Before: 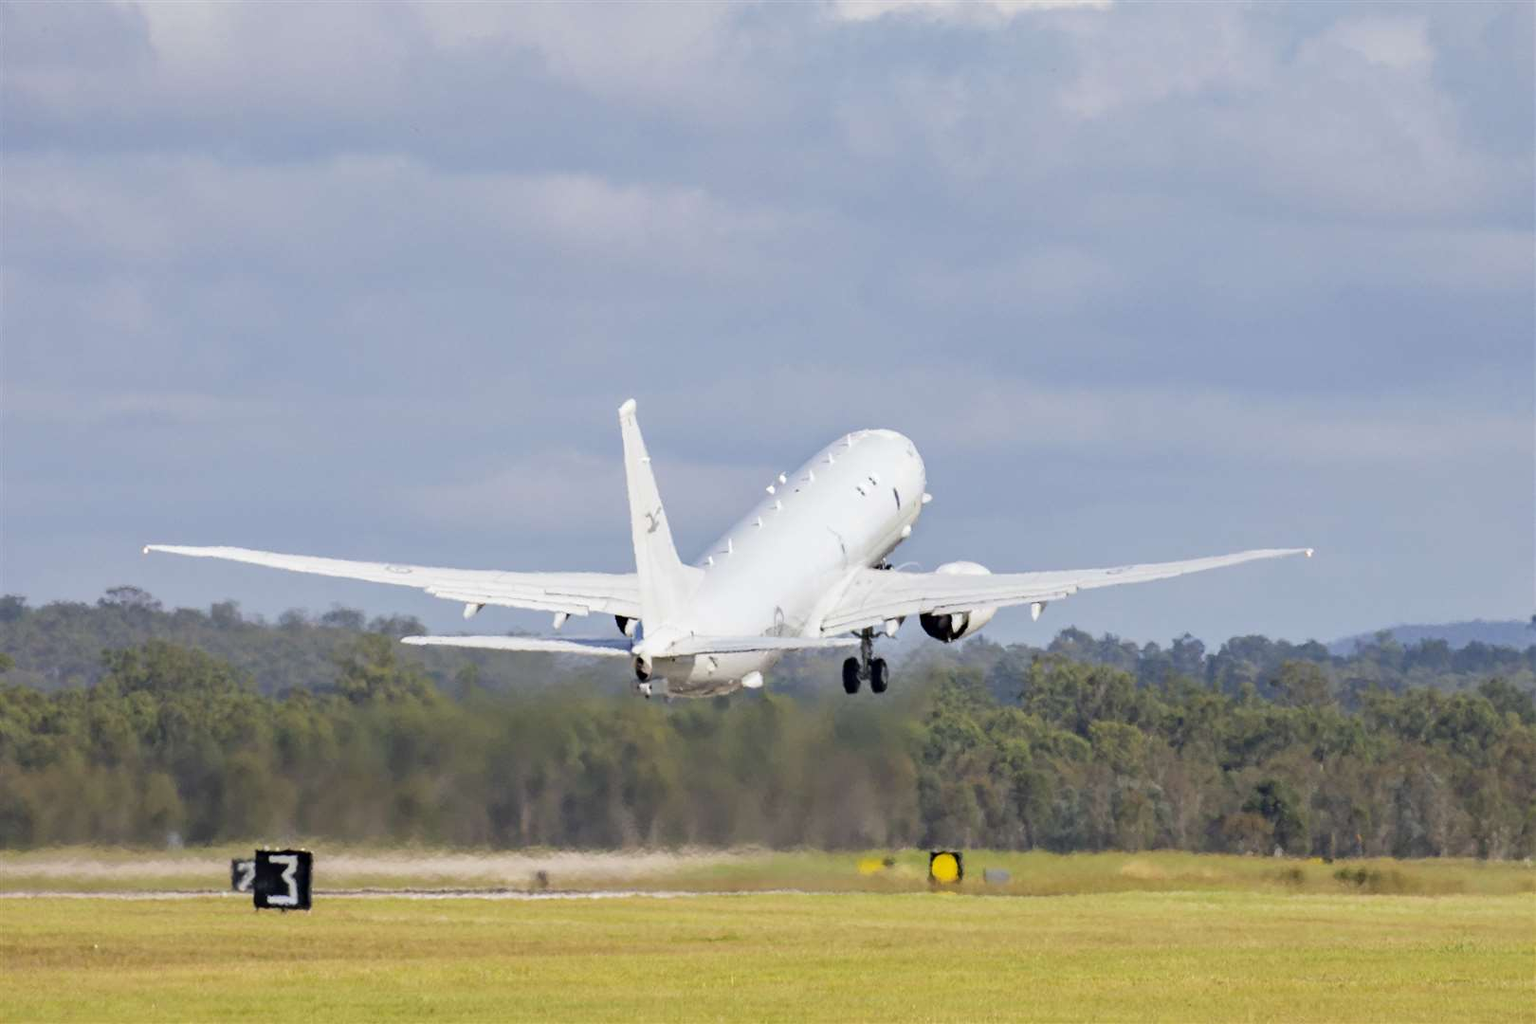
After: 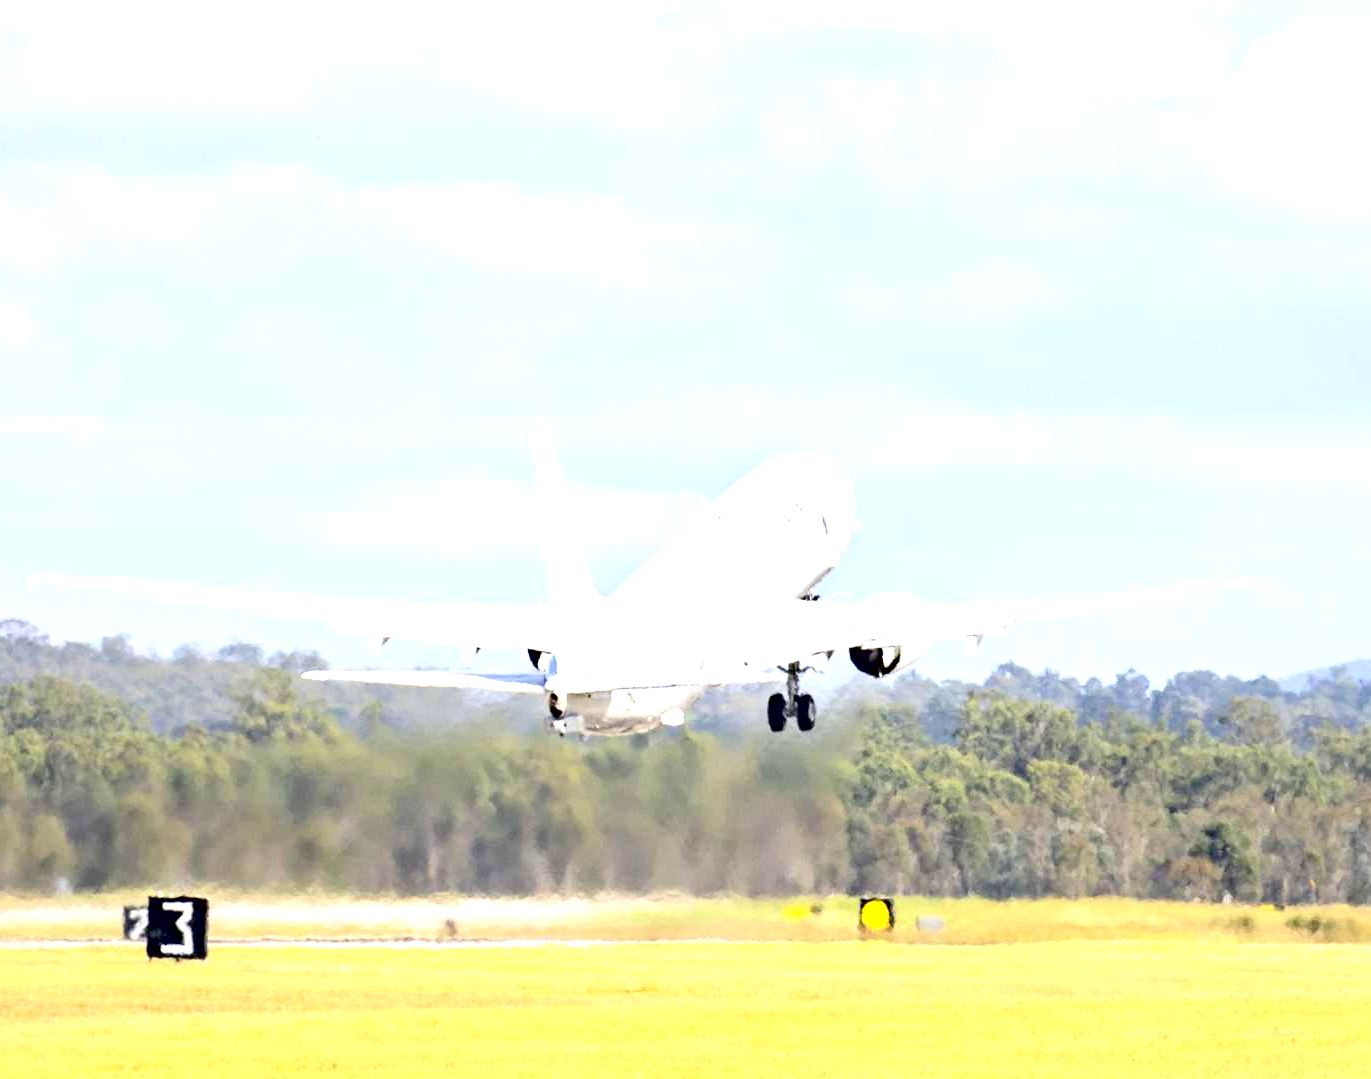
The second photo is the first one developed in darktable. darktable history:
crop: left 7.495%, right 7.861%
exposure: black level correction 0.009, exposure 1.414 EV, compensate highlight preservation false
contrast brightness saturation: contrast 0.148, brightness 0.051
